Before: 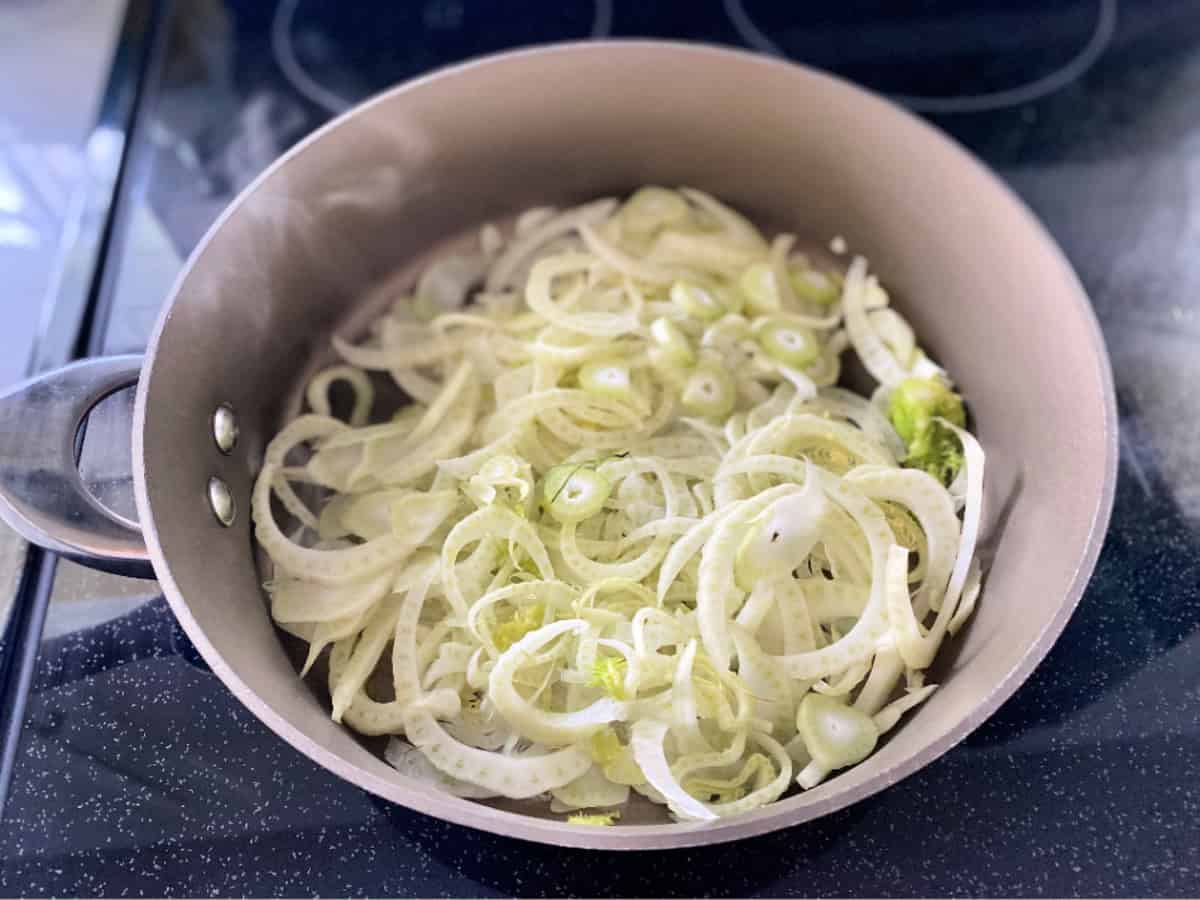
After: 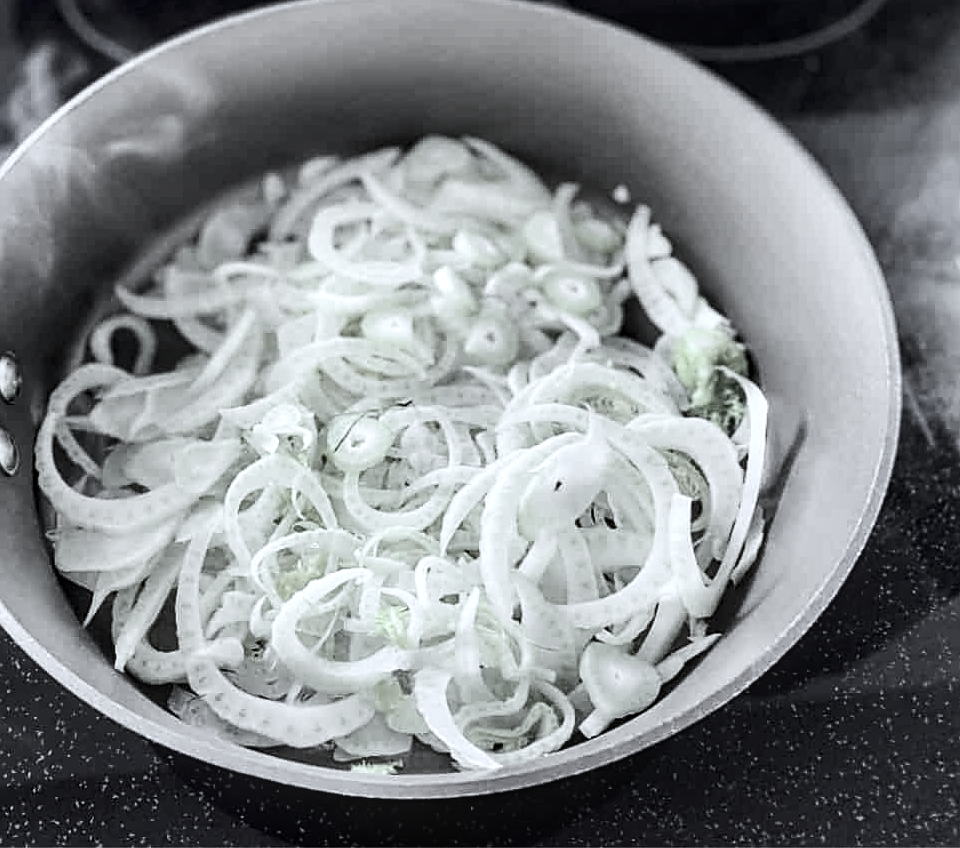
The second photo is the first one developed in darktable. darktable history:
contrast brightness saturation: contrast 0.222
local contrast: detail 130%
crop and rotate: left 18.16%, top 5.732%, right 1.79%
color correction: highlights b* -0.029, saturation 0.199
color calibration: illuminant custom, x 0.431, y 0.394, temperature 3105.55 K
color zones: curves: ch1 [(0.25, 0.61) (0.75, 0.248)]
sharpen: on, module defaults
